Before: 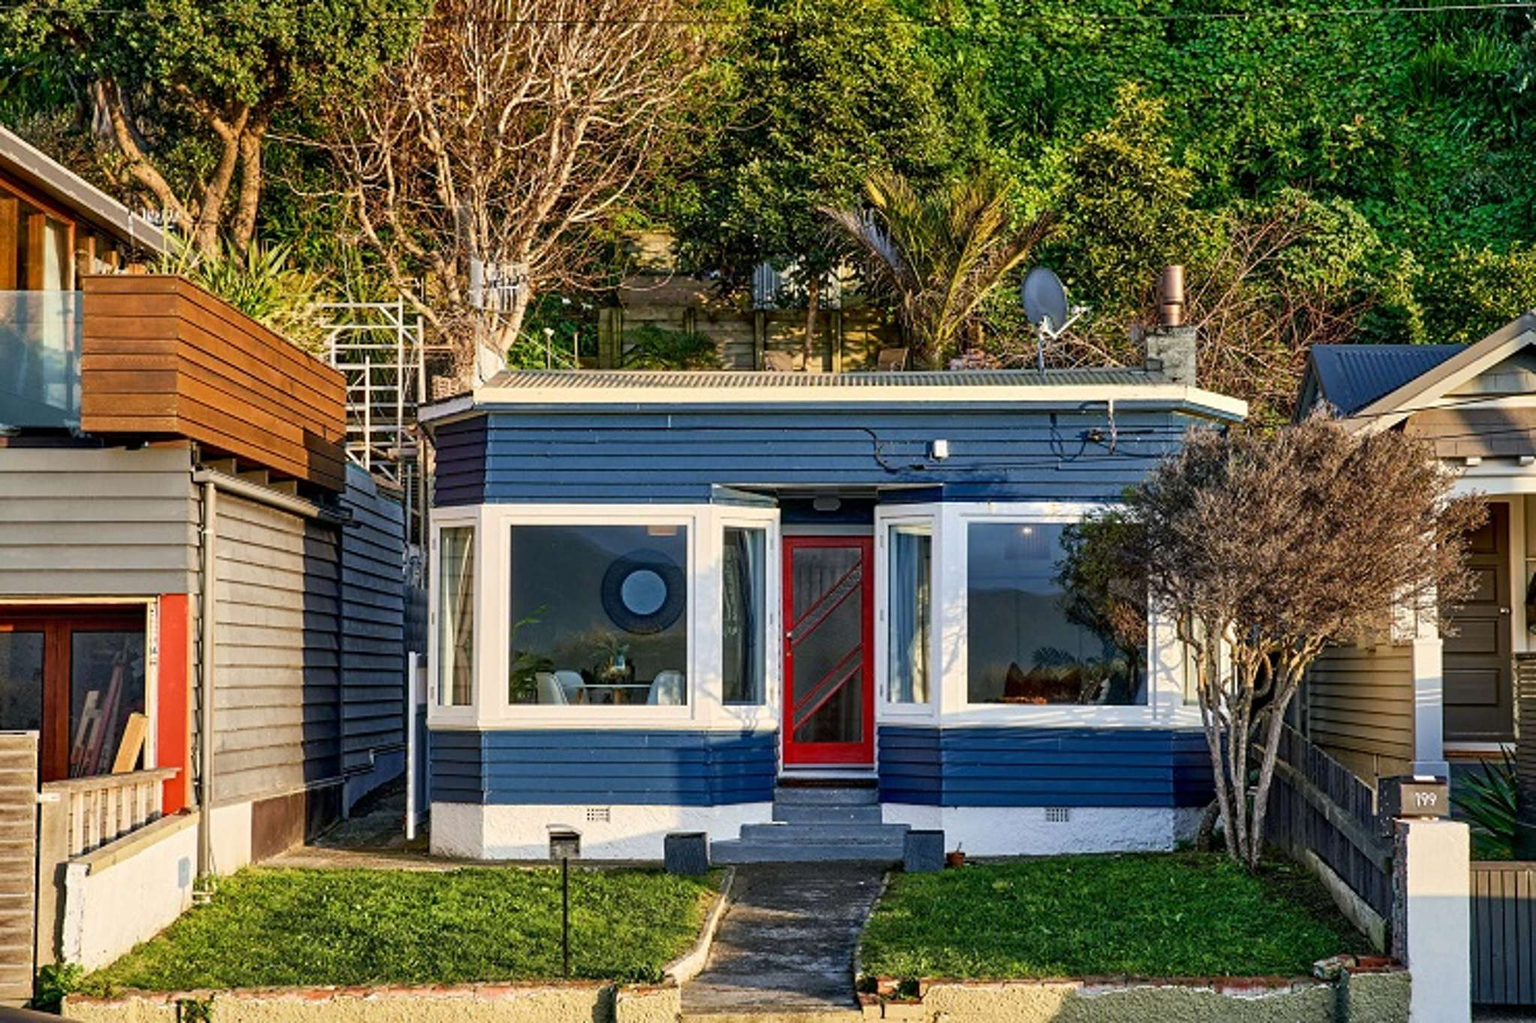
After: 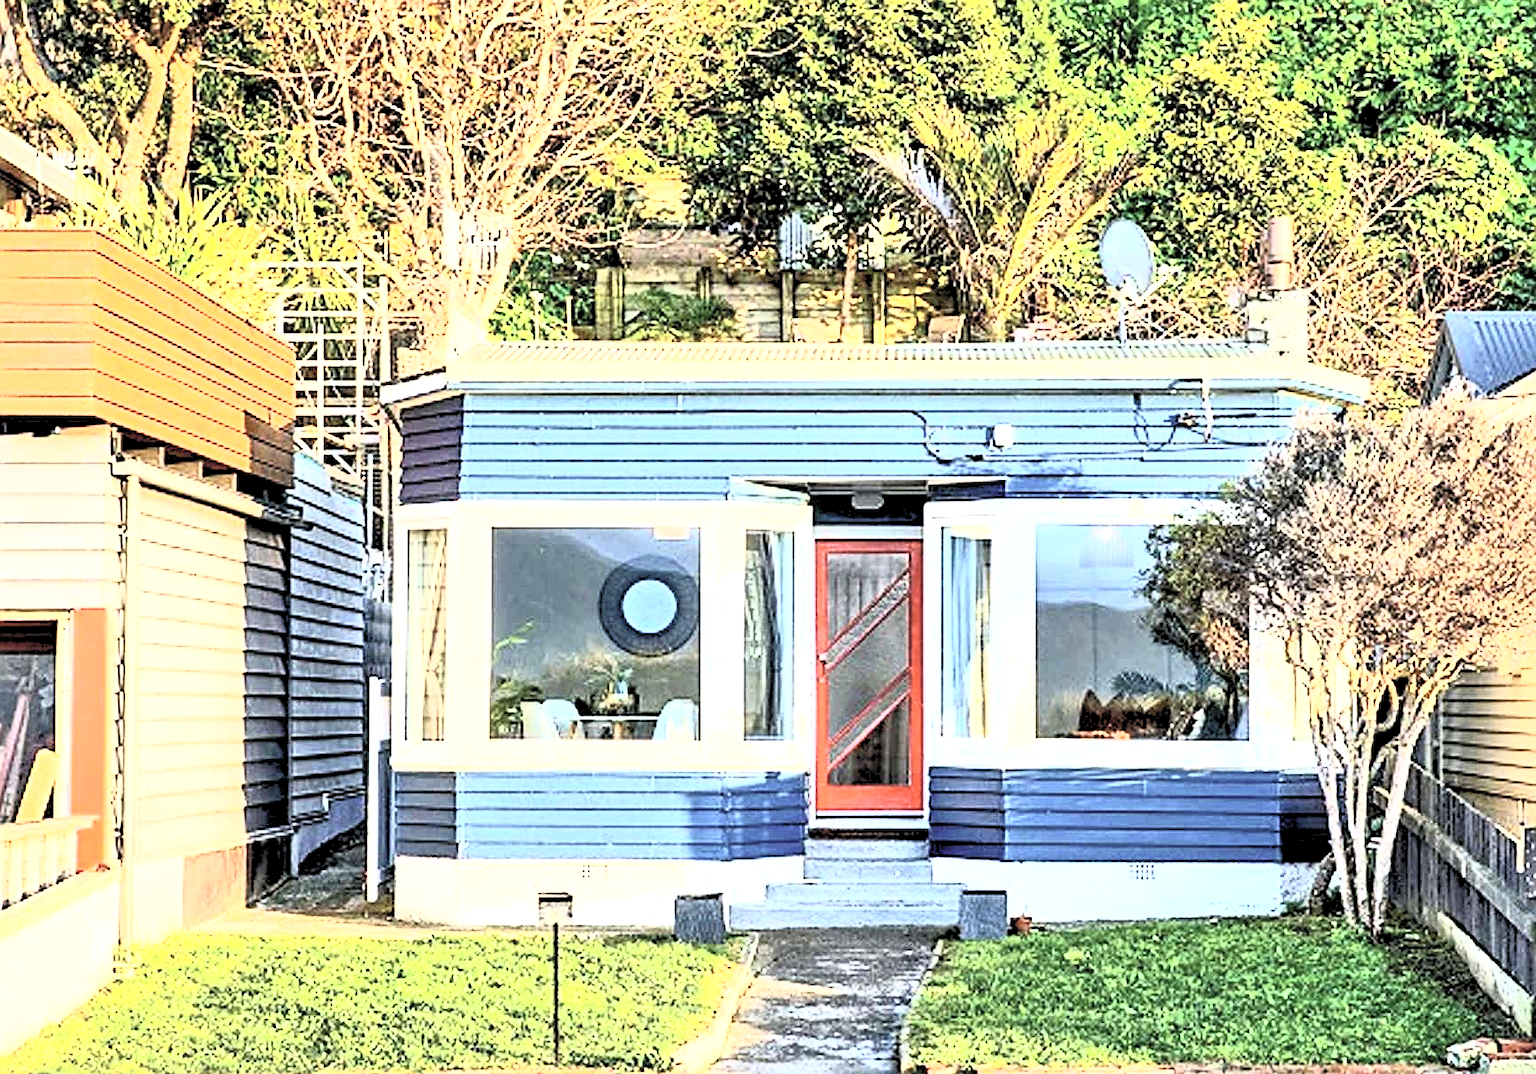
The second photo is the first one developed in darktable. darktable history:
exposure: black level correction 0, exposure 1.675 EV, compensate exposure bias true, compensate highlight preservation false
crop: left 6.446%, top 8.188%, right 9.538%, bottom 3.548%
rgb levels: levels [[0.013, 0.434, 0.89], [0, 0.5, 1], [0, 0.5, 1]]
base curve: curves: ch0 [(0, 0) (0.257, 0.25) (0.482, 0.586) (0.757, 0.871) (1, 1)]
sharpen: on, module defaults
contrast brightness saturation: contrast 0.43, brightness 0.56, saturation -0.19
